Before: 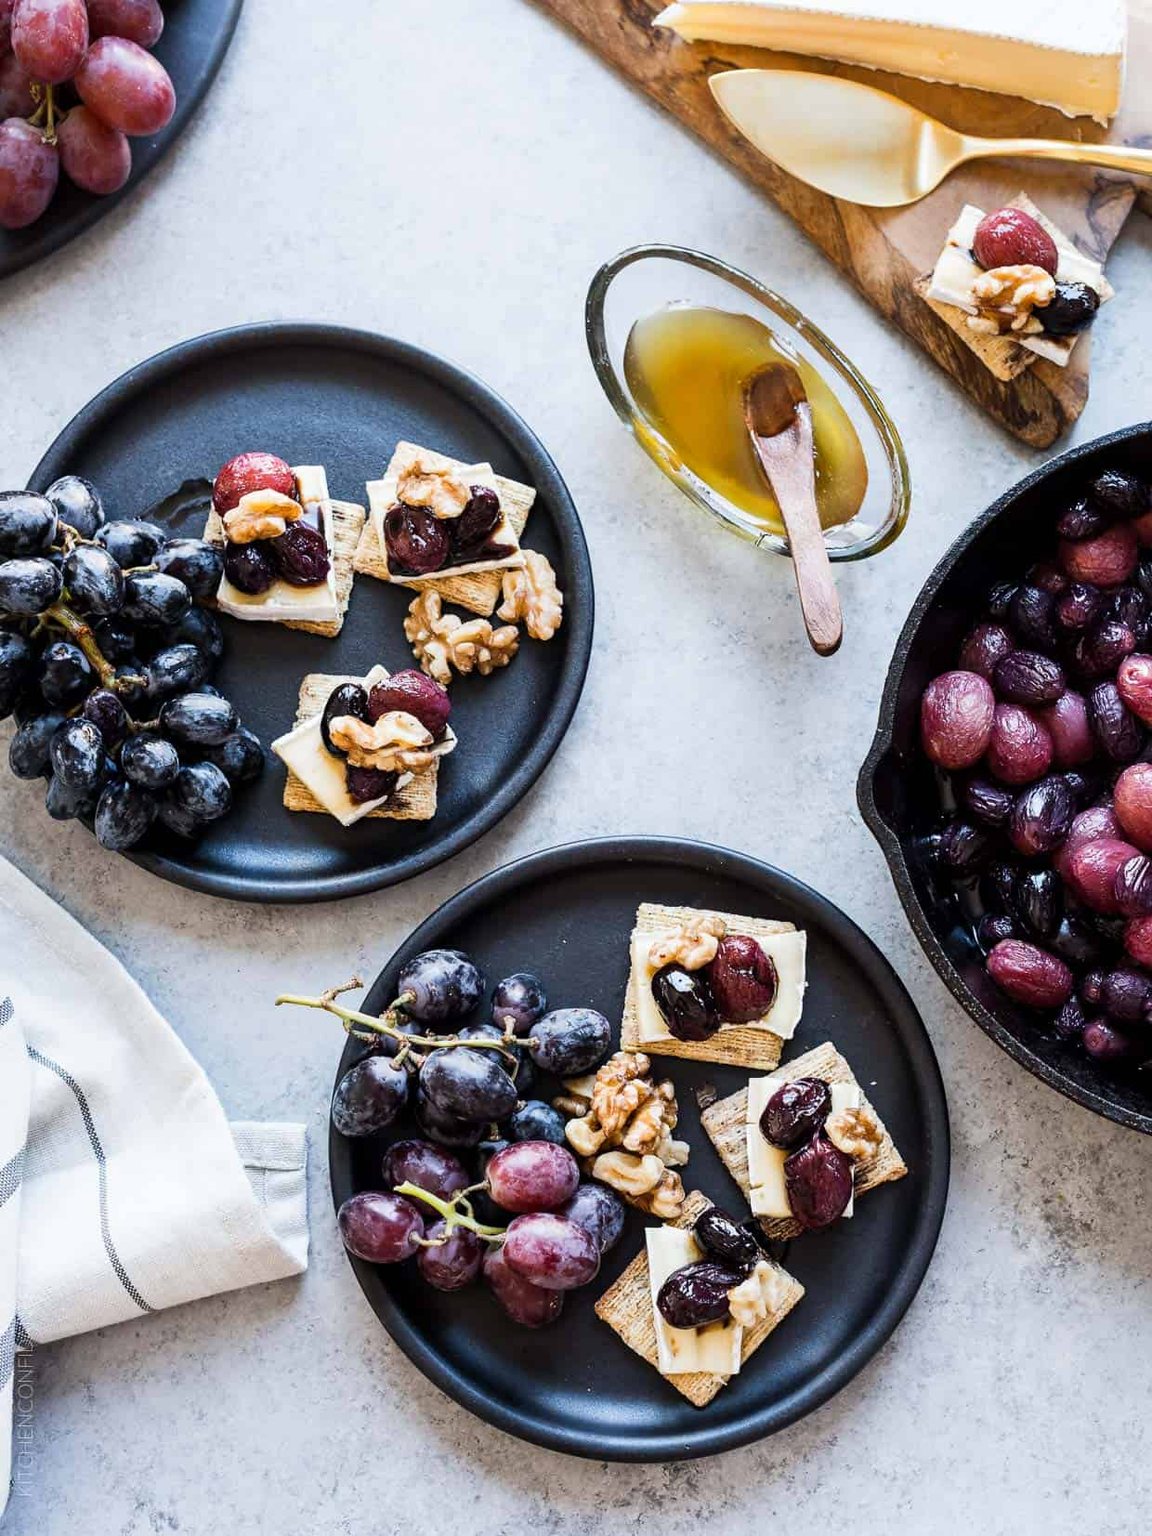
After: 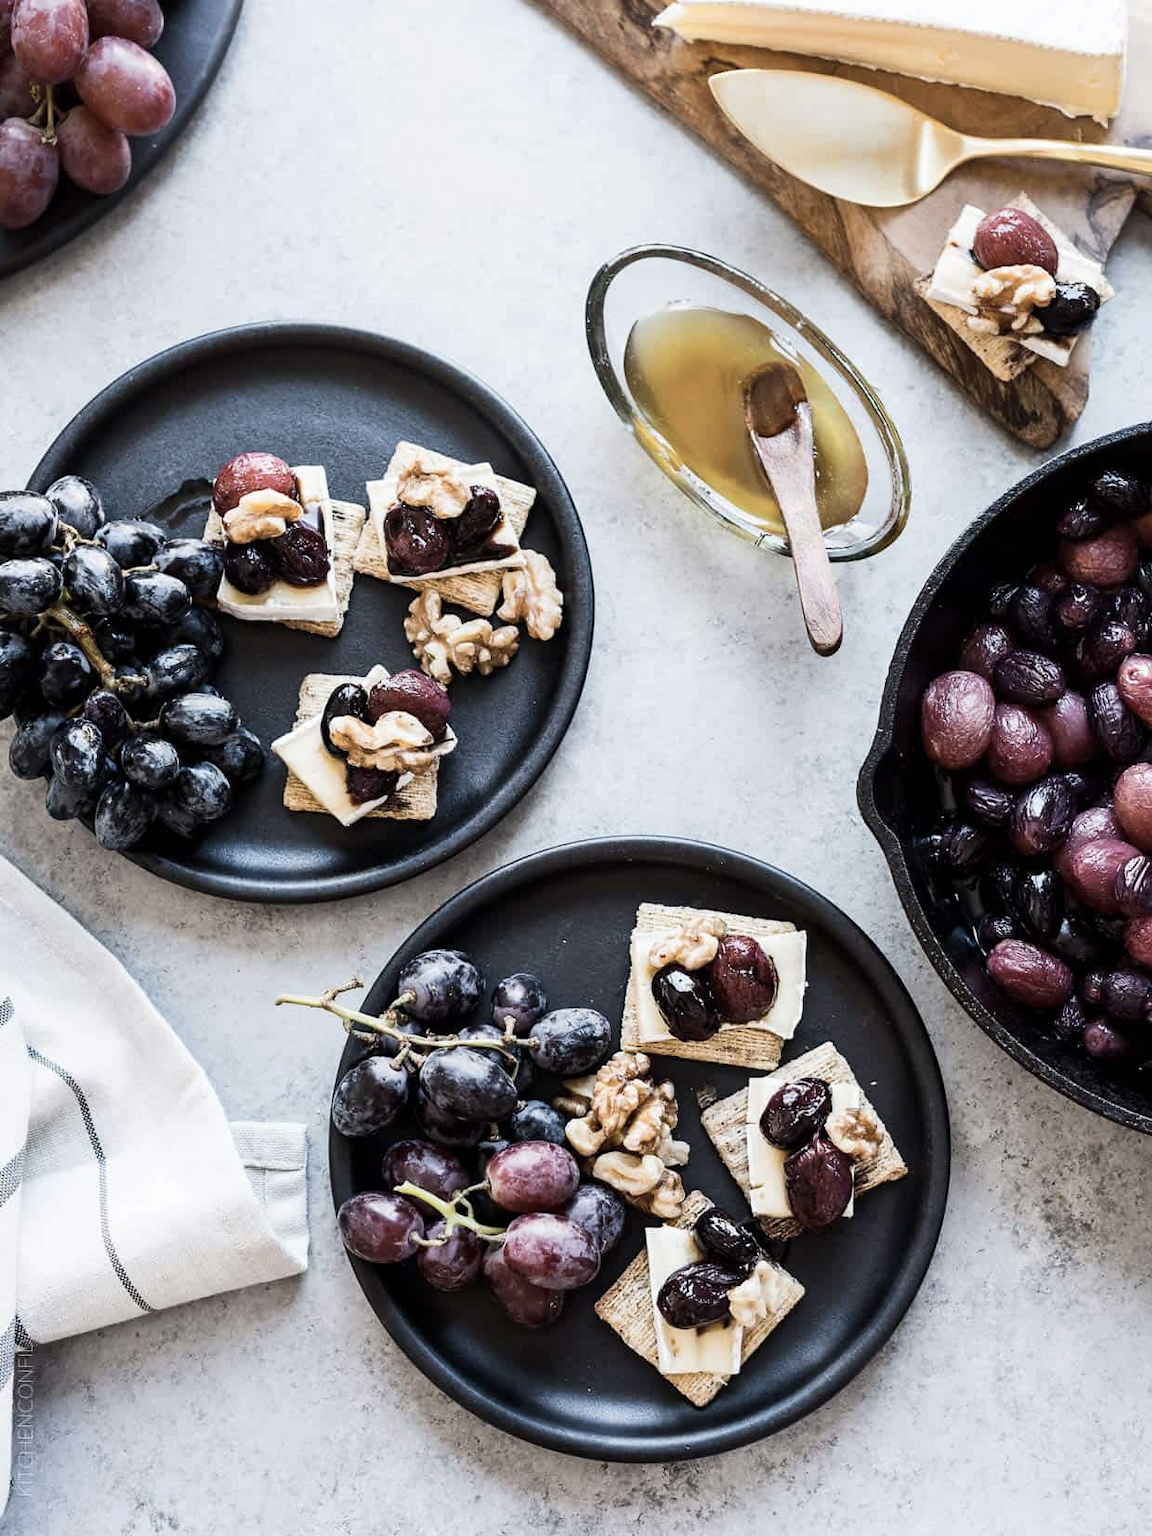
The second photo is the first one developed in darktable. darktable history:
contrast brightness saturation: contrast 0.101, saturation -0.37
